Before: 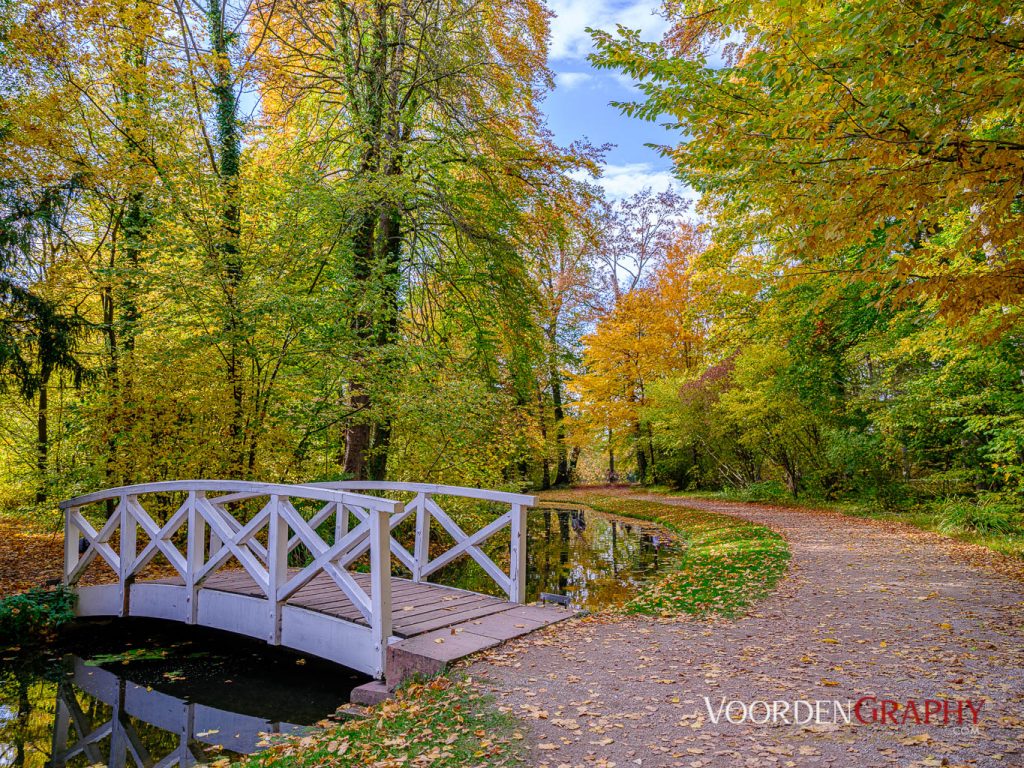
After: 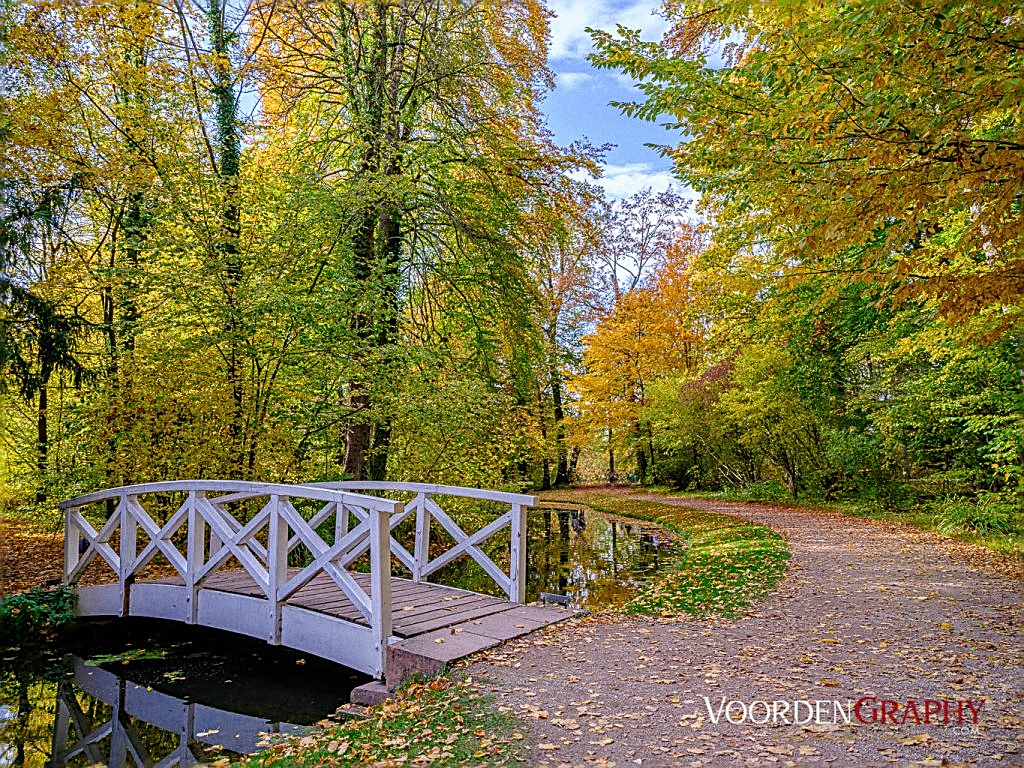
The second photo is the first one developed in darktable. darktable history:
sharpen: amount 0.75
grain: on, module defaults
